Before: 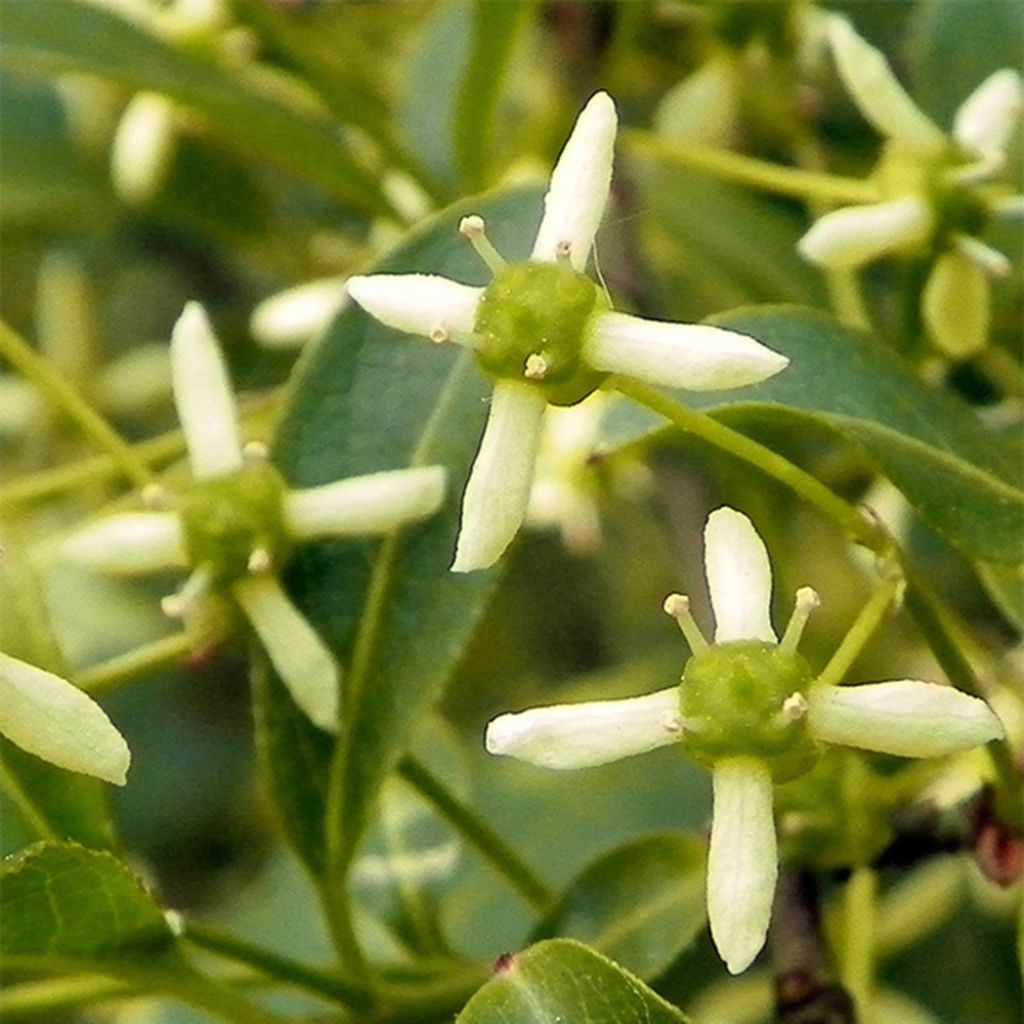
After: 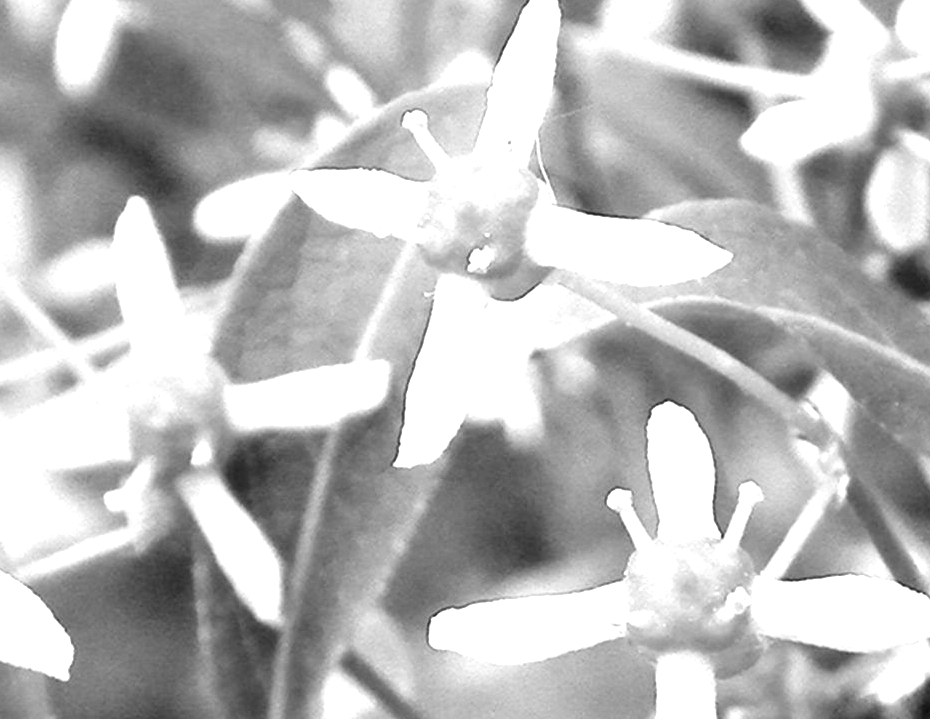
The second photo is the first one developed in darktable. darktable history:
crop: left 5.596%, top 10.314%, right 3.534%, bottom 19.395%
monochrome: on, module defaults
exposure: black level correction 0, exposure 1.5 EV, compensate exposure bias true, compensate highlight preservation false
